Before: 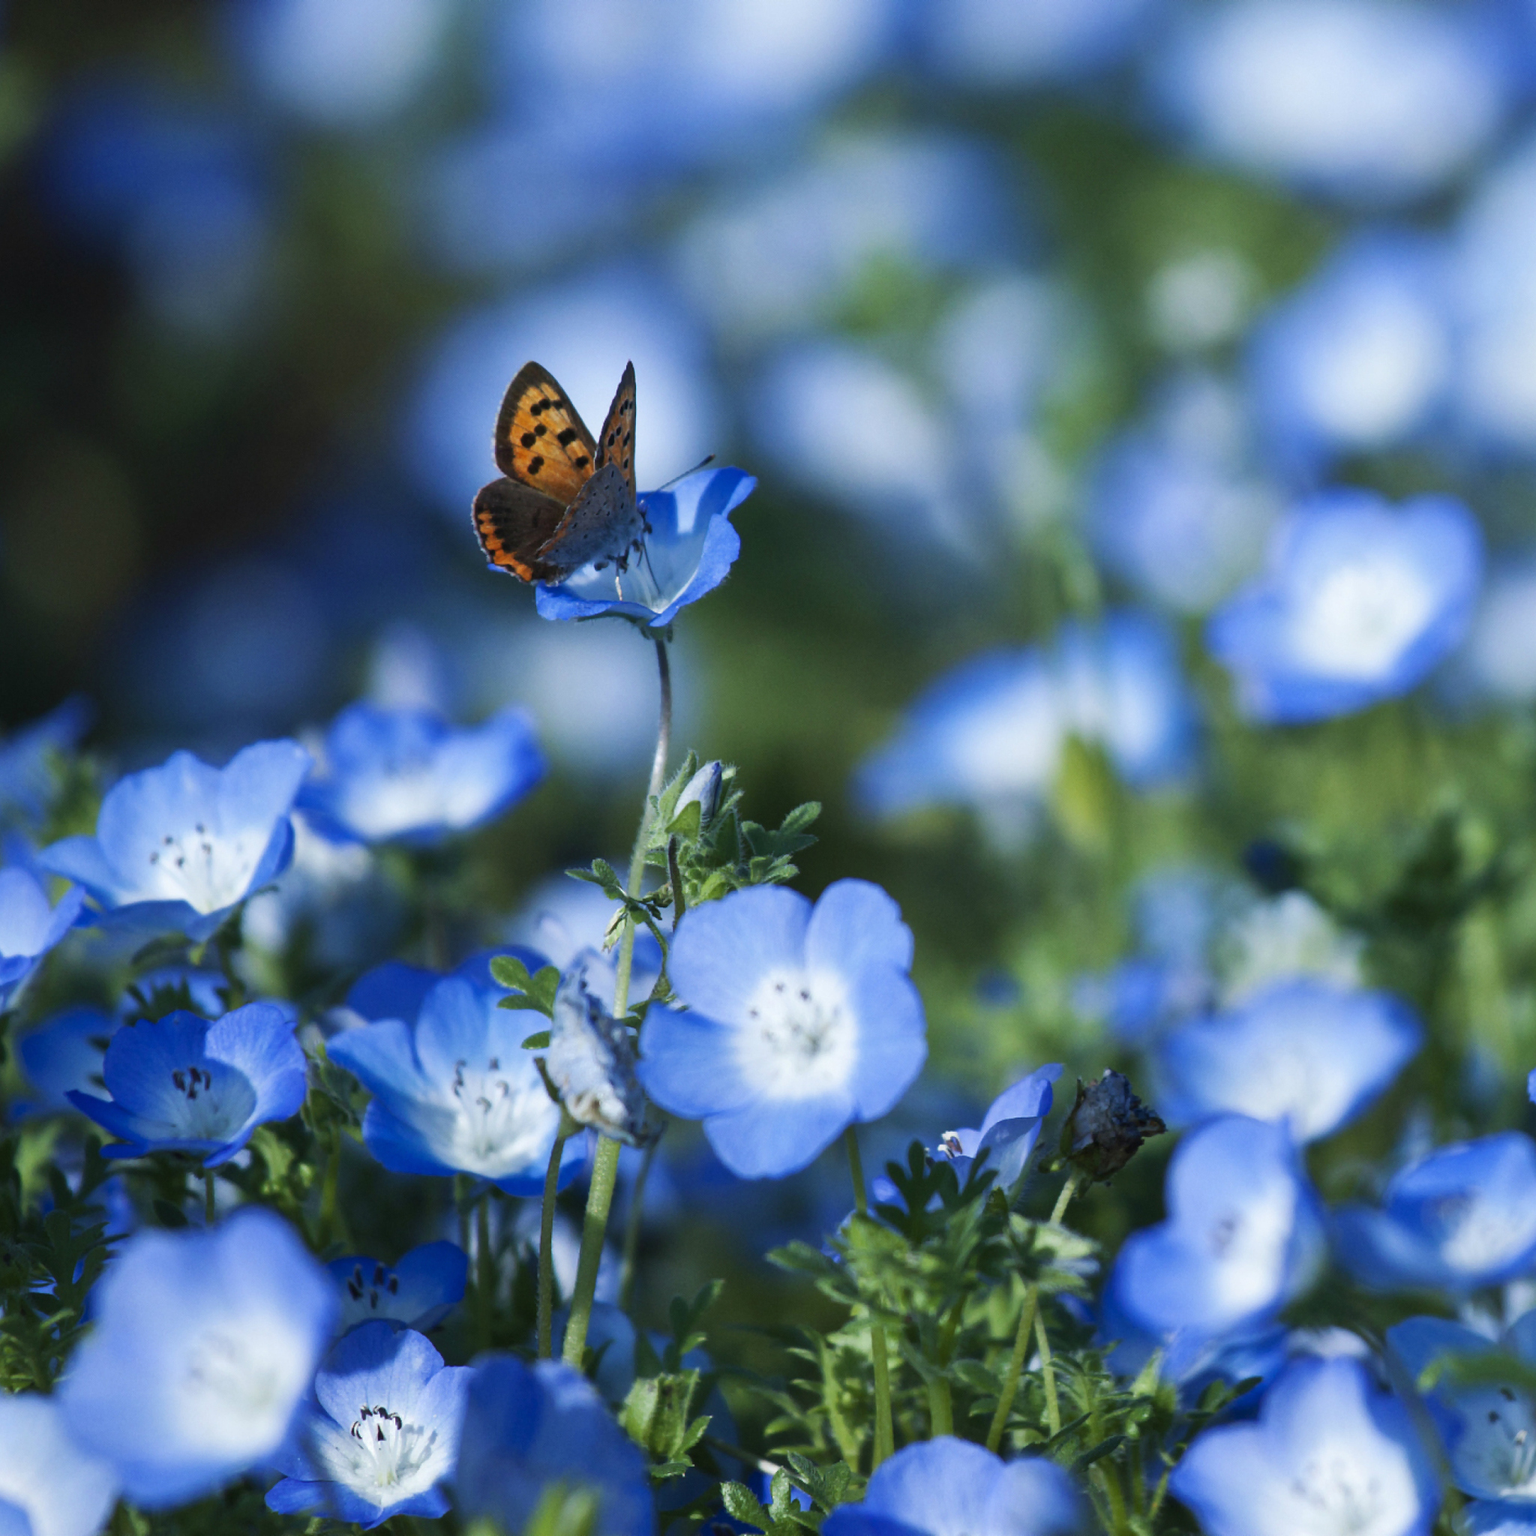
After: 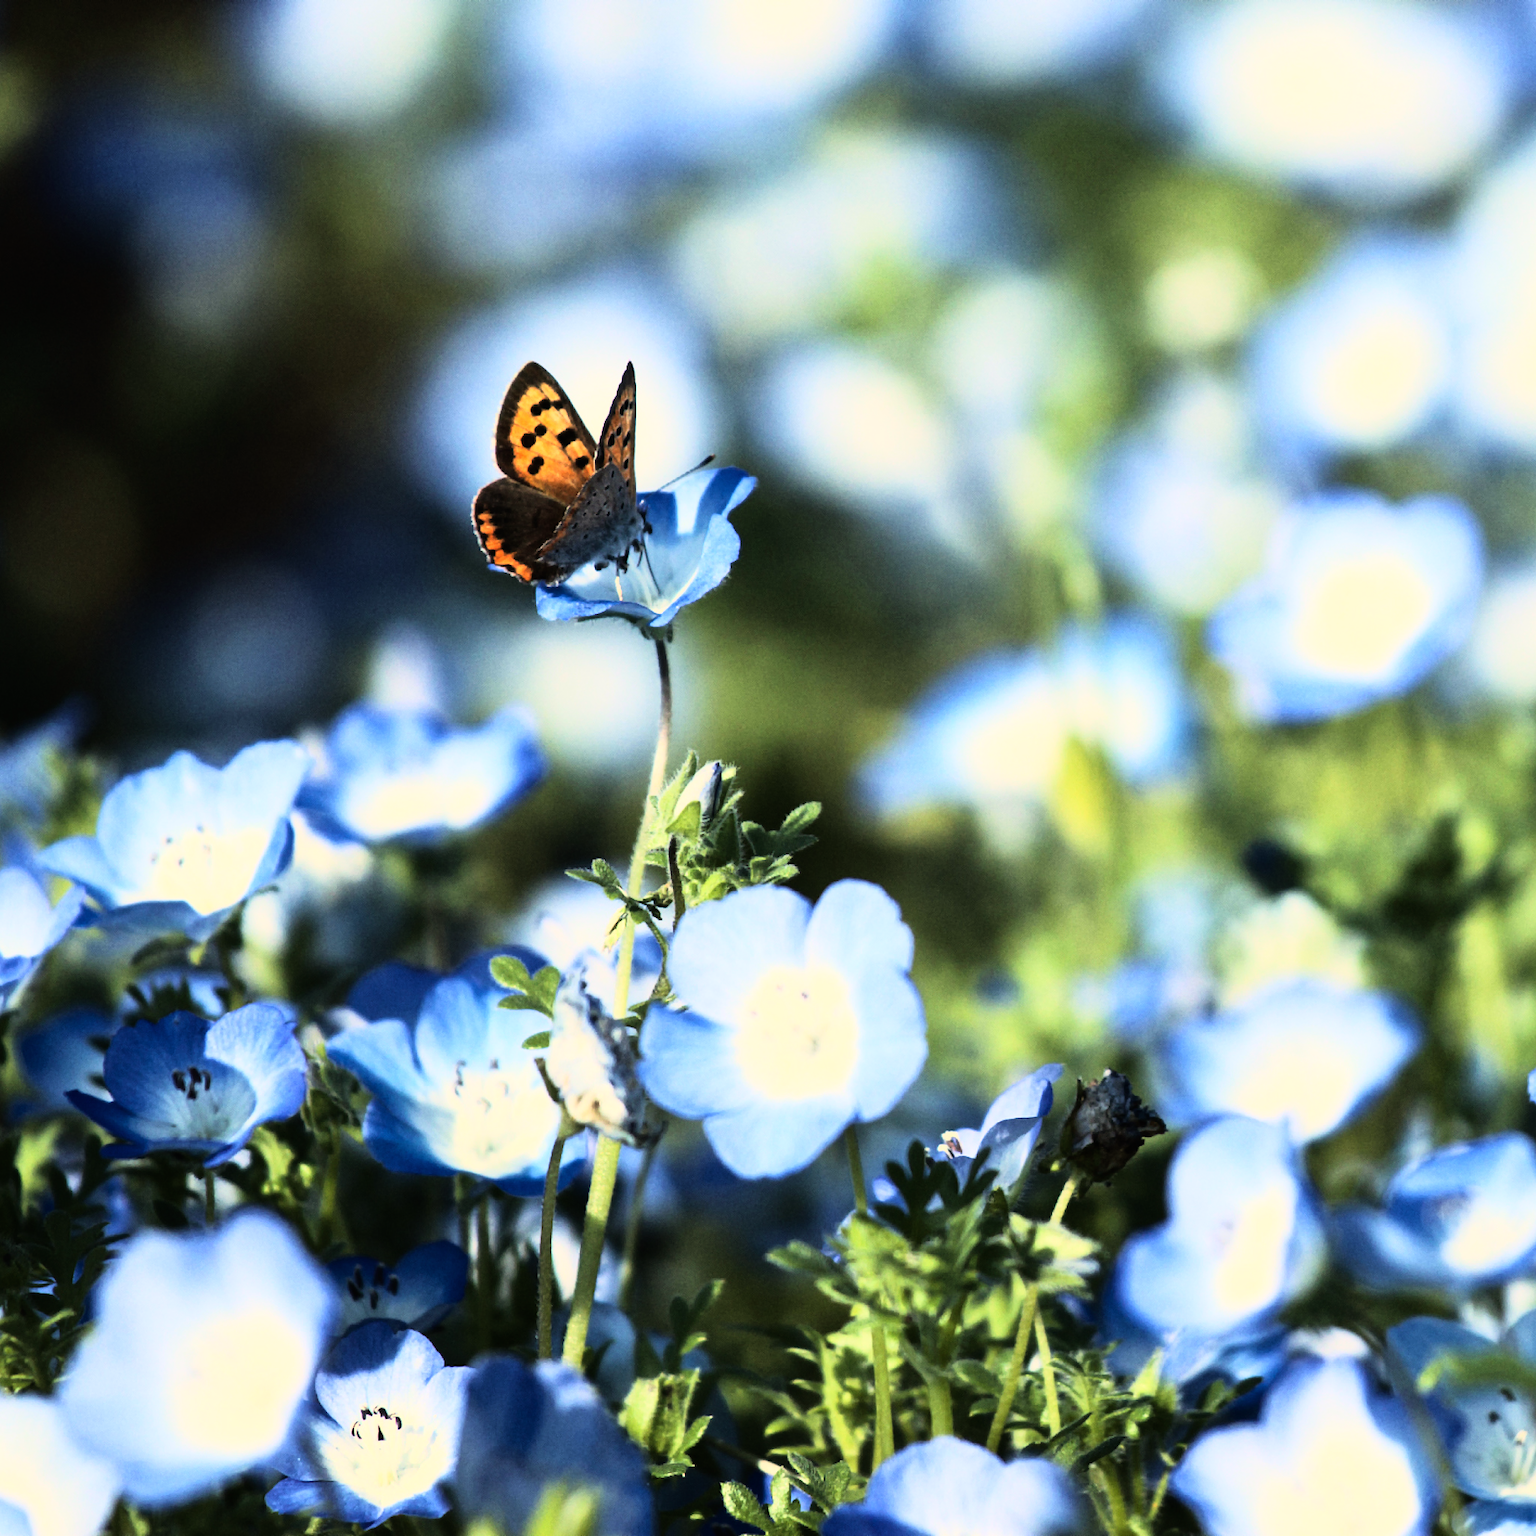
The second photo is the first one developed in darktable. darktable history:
white balance: red 1.138, green 0.996, blue 0.812
rgb curve: curves: ch0 [(0, 0) (0.21, 0.15) (0.24, 0.21) (0.5, 0.75) (0.75, 0.96) (0.89, 0.99) (1, 1)]; ch1 [(0, 0.02) (0.21, 0.13) (0.25, 0.2) (0.5, 0.67) (0.75, 0.9) (0.89, 0.97) (1, 1)]; ch2 [(0, 0.02) (0.21, 0.13) (0.25, 0.2) (0.5, 0.67) (0.75, 0.9) (0.89, 0.97) (1, 1)], compensate middle gray true
